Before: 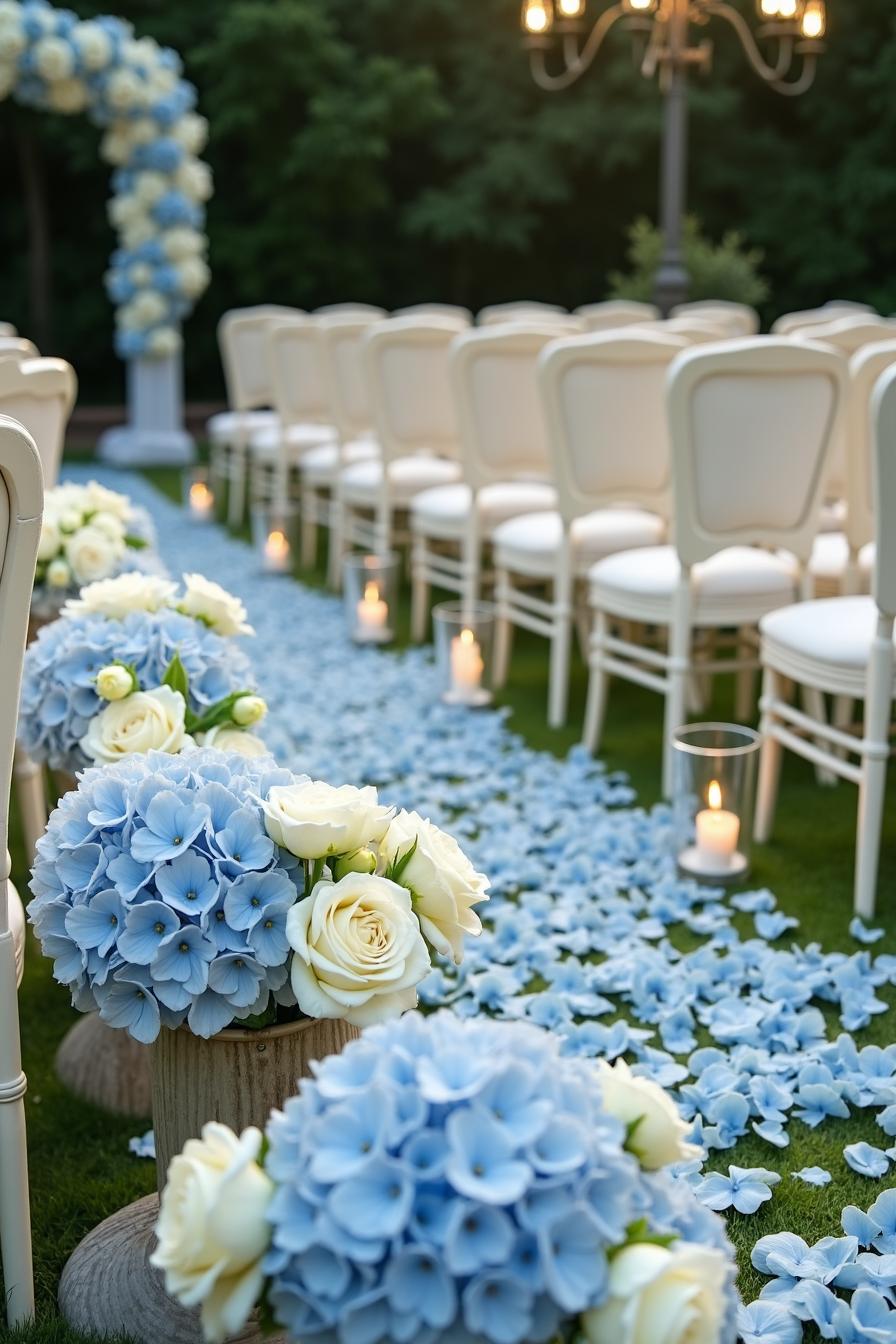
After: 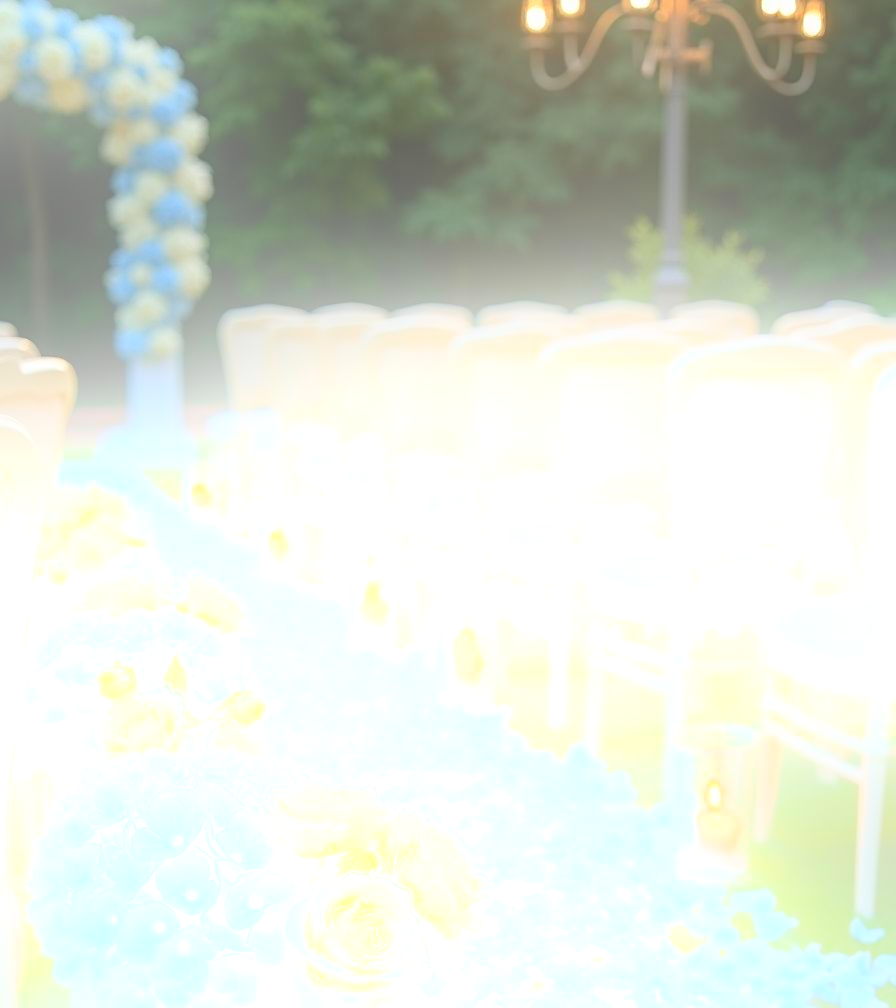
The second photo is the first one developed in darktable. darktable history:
crop: bottom 24.988%
sharpen: amount 0.2
bloom: size 25%, threshold 5%, strength 90%
